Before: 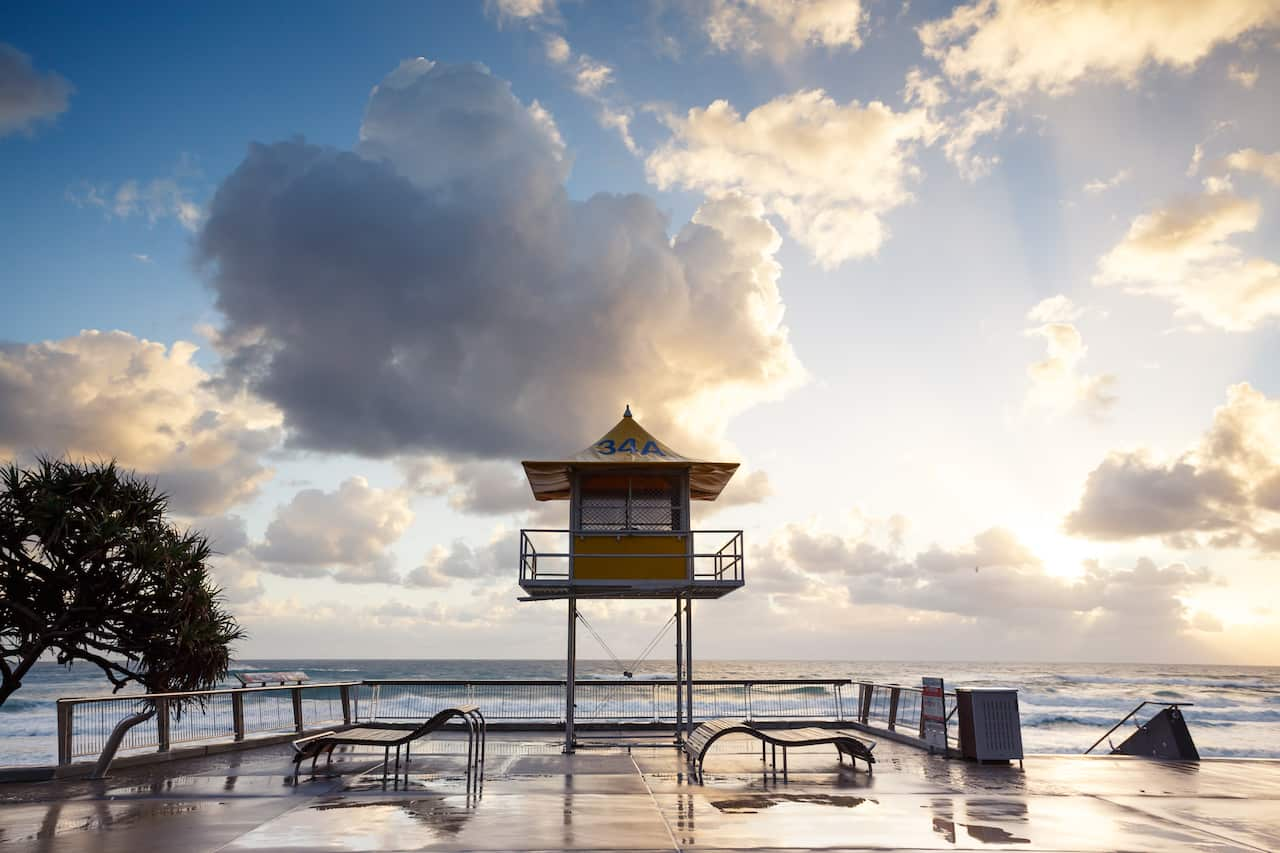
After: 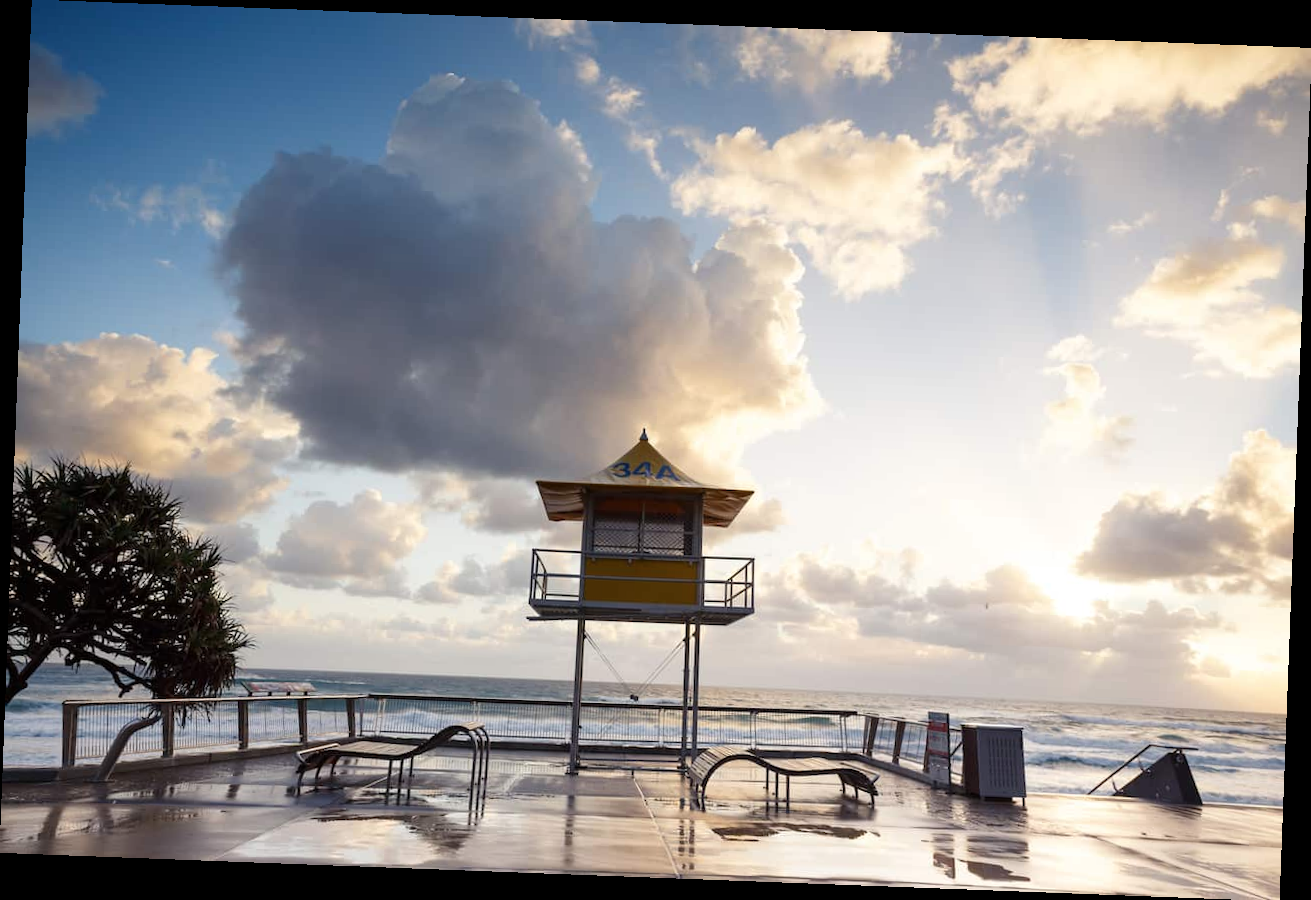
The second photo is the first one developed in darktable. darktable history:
rotate and perspective: rotation 2.17°, automatic cropping off
color balance rgb: linear chroma grading › shadows -3%, linear chroma grading › highlights -4%
